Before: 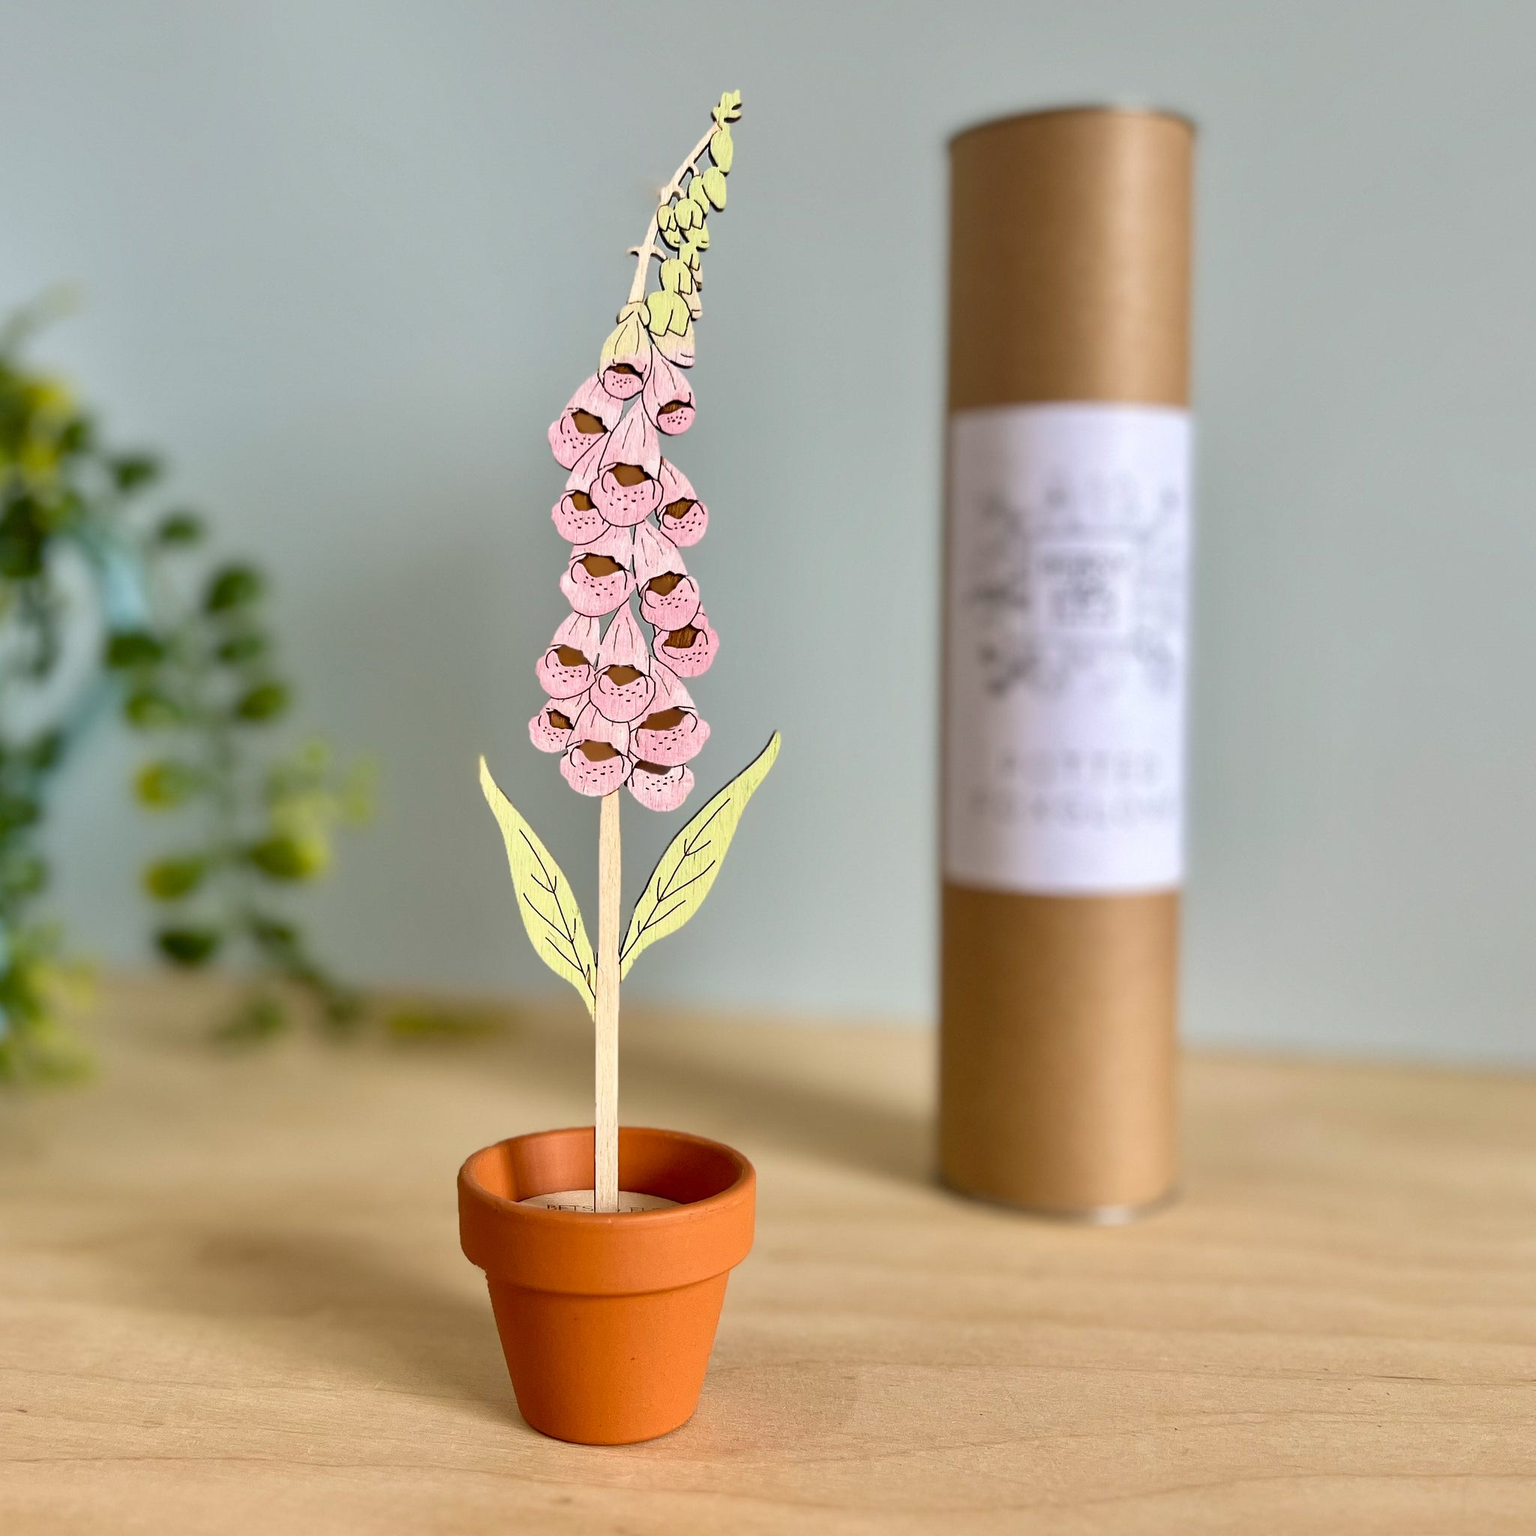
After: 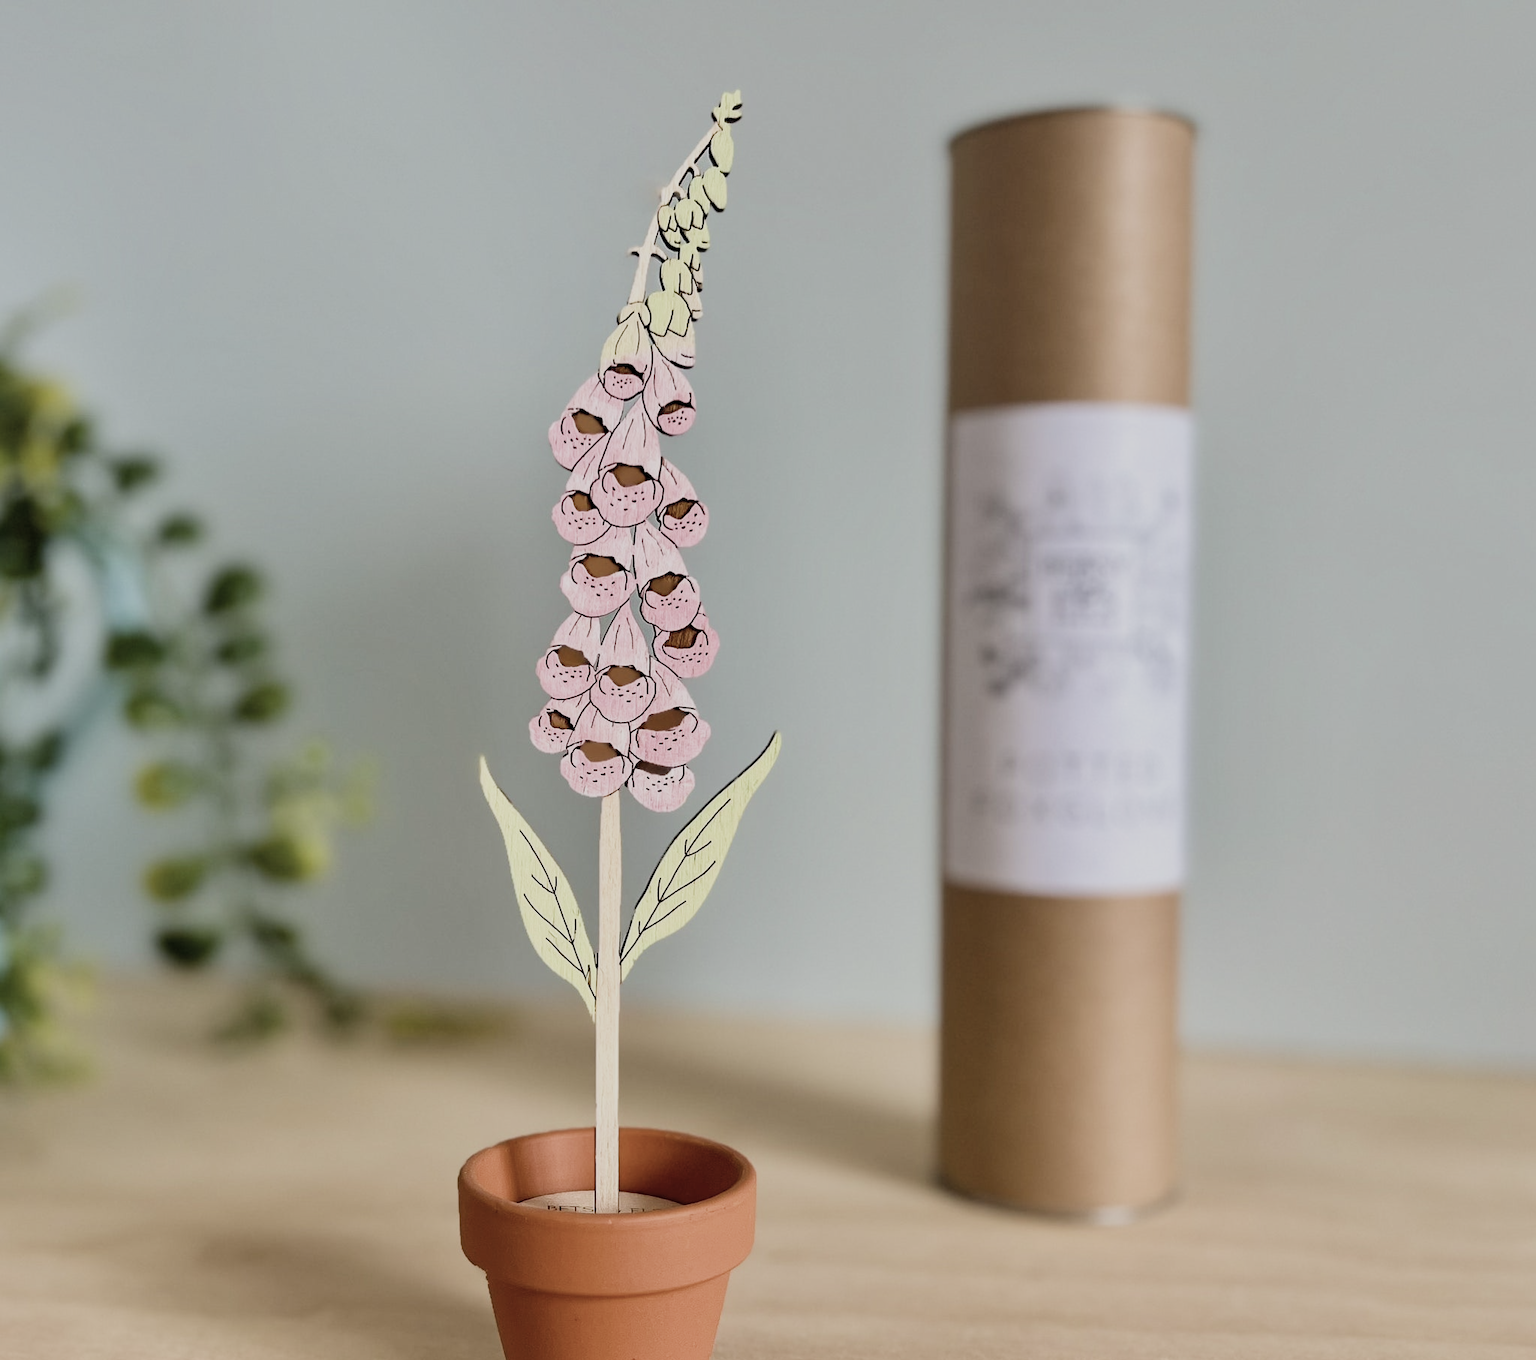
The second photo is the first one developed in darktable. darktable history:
color correction: highlights b* -0.05, saturation 1.07
filmic rgb: black relative exposure -7.65 EV, white relative exposure 4.56 EV, threshold 2.98 EV, hardness 3.61, add noise in highlights 0, color science v3 (2019), use custom middle-gray values true, contrast in highlights soft, enable highlight reconstruction true
crop and rotate: top 0%, bottom 11.465%
contrast brightness saturation: contrast 0.102, saturation -0.364
